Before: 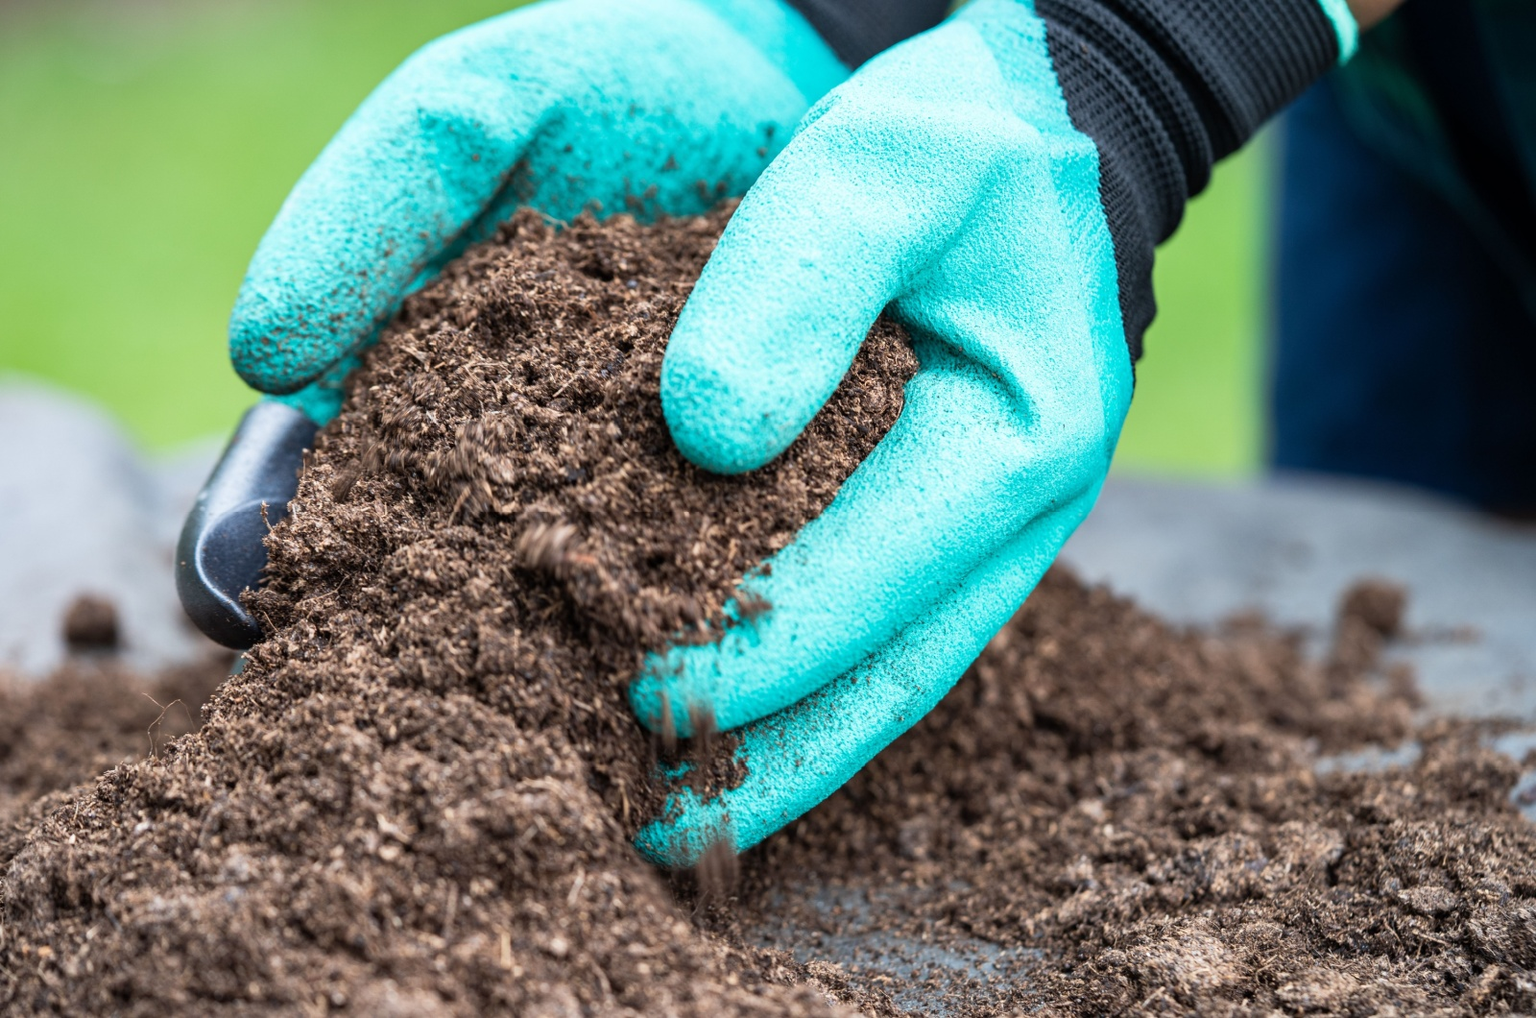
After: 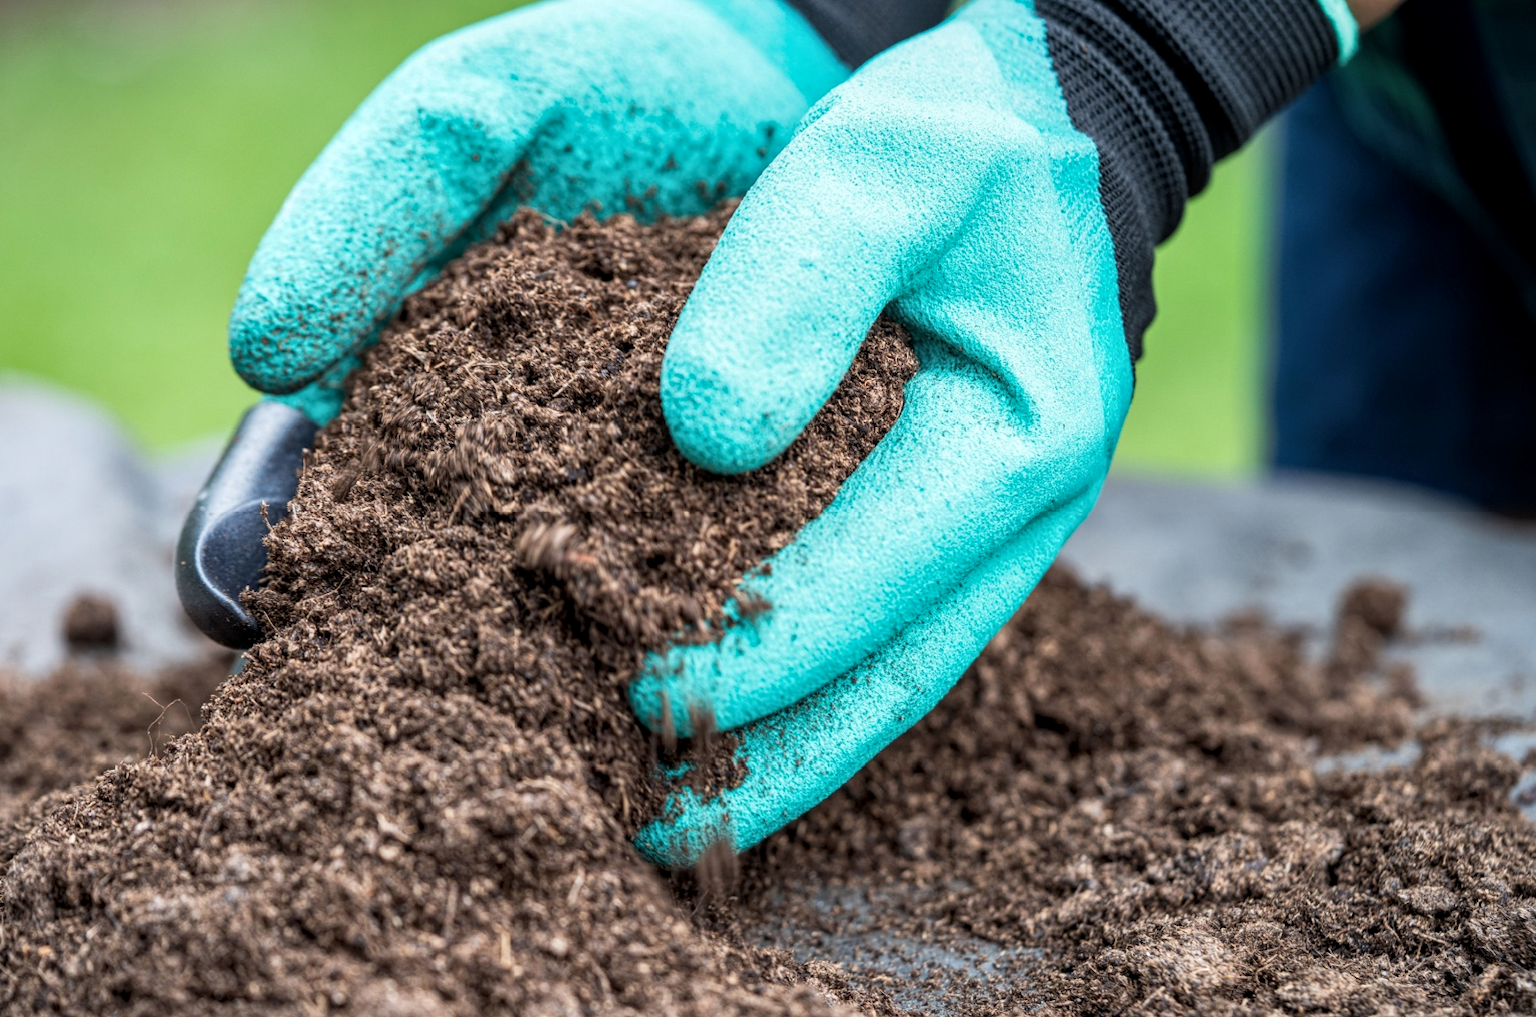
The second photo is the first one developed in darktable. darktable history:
exposure: exposure -0.115 EV, compensate exposure bias true, compensate highlight preservation false
local contrast: highlights 93%, shadows 88%, detail 160%, midtone range 0.2
